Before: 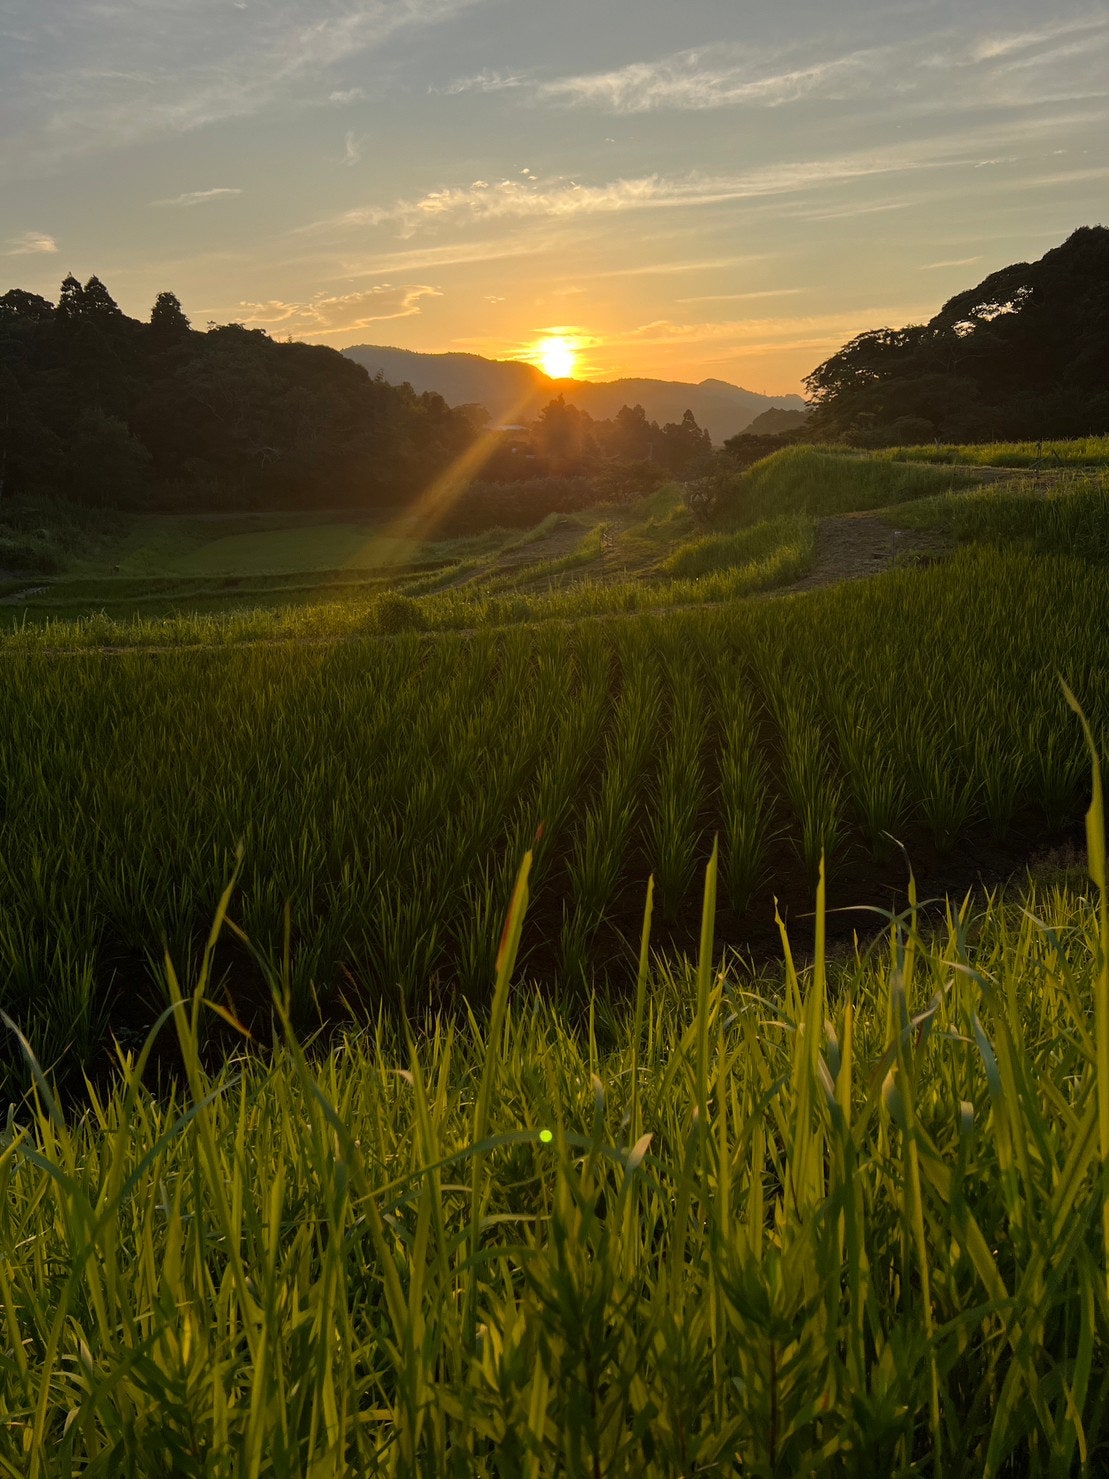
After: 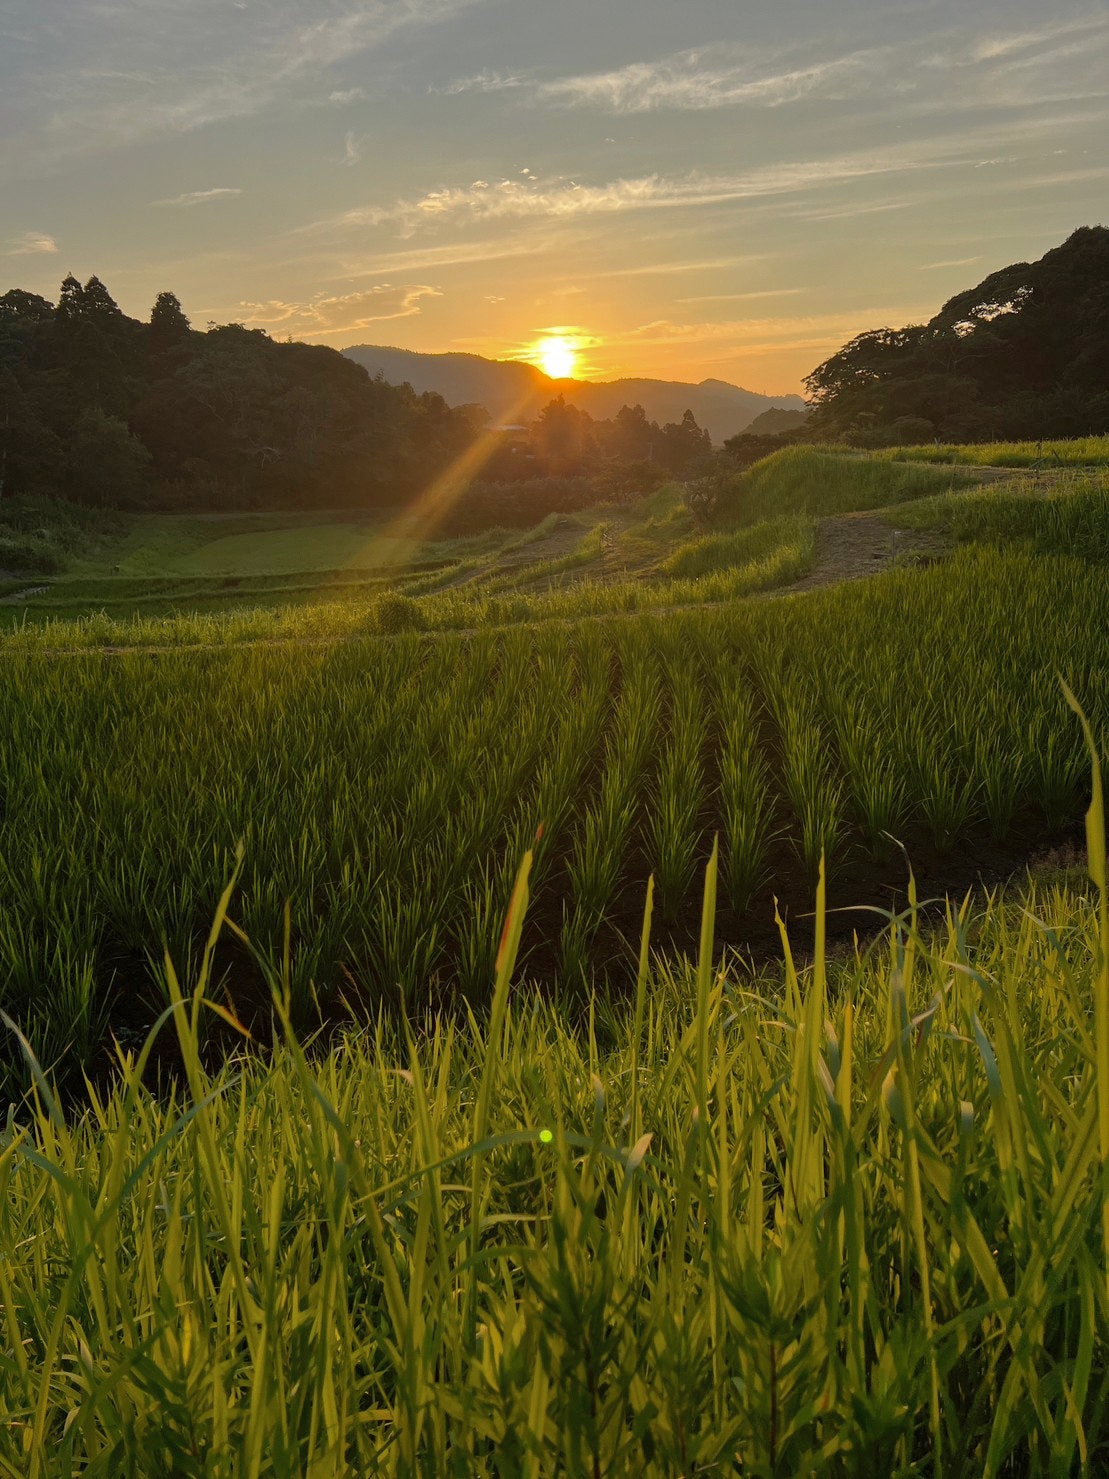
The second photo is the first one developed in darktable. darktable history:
shadows and highlights: highlights color adjustment 0.794%
